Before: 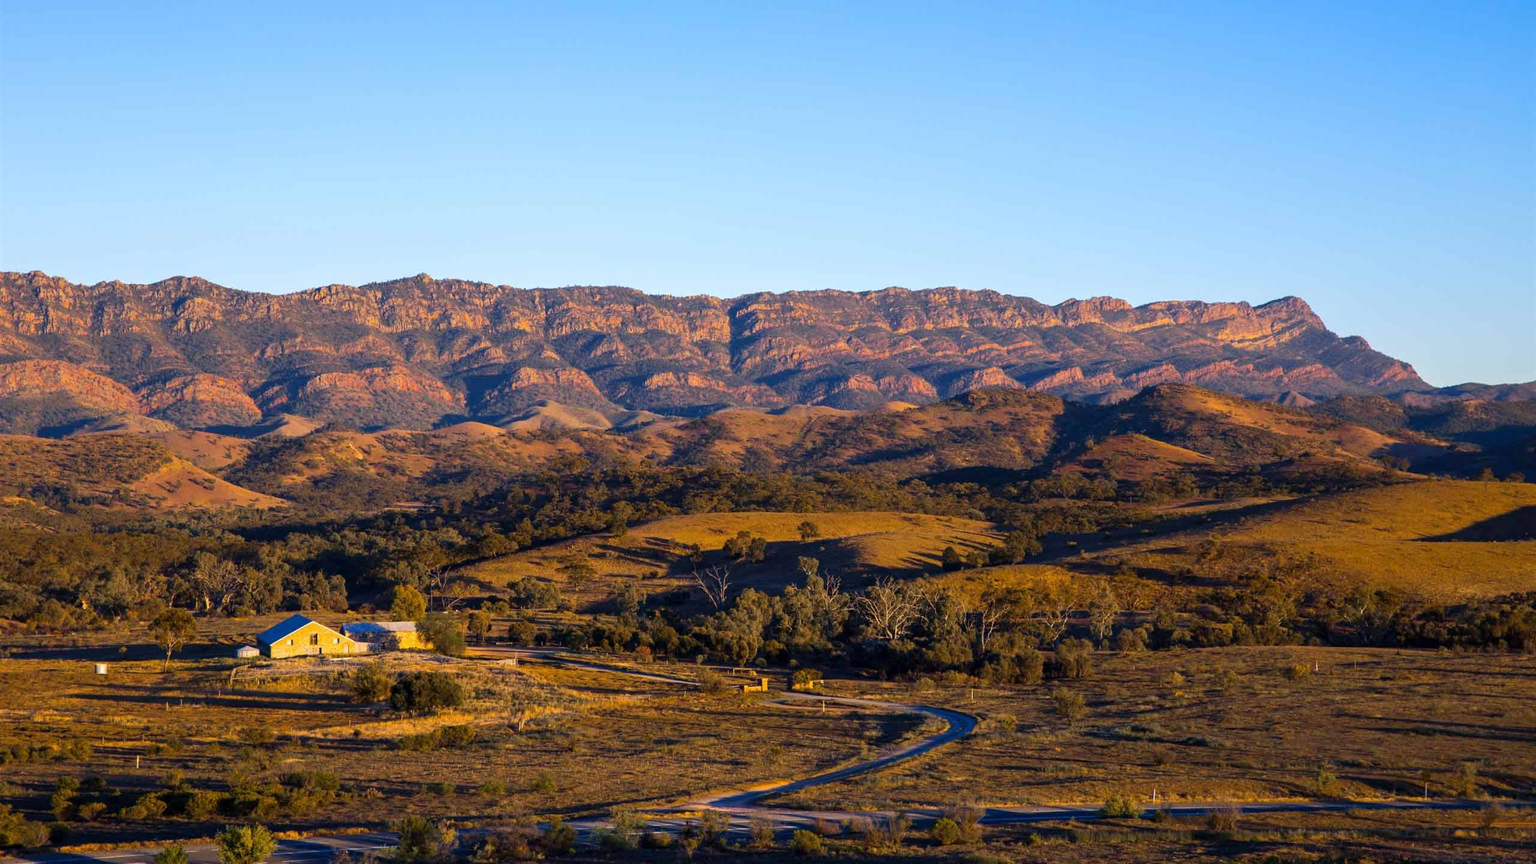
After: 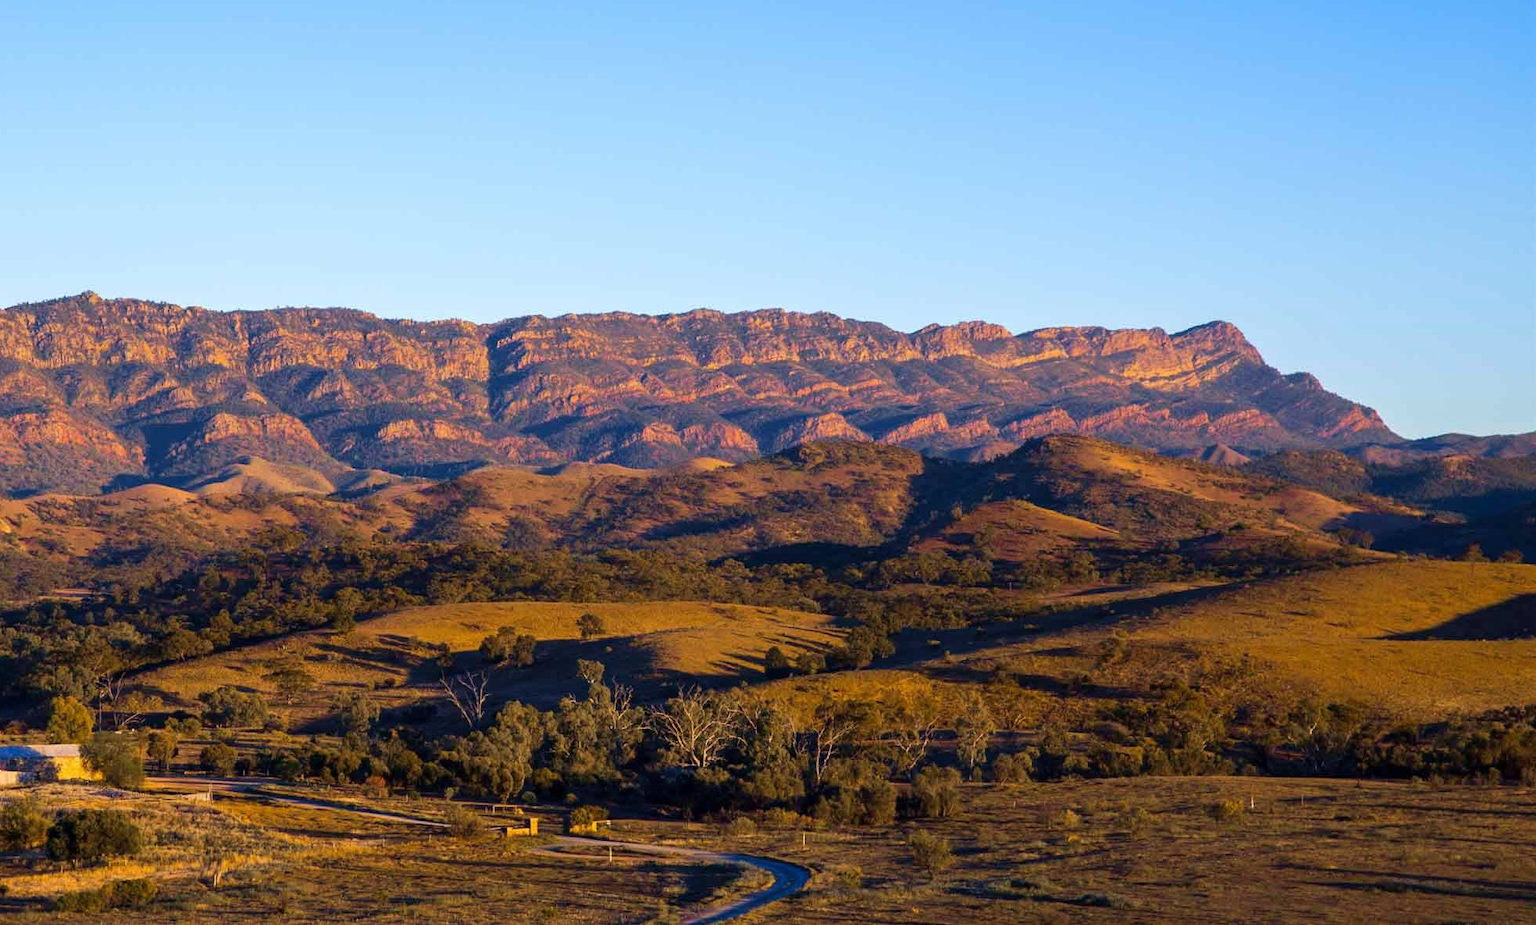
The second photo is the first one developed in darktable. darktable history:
velvia: on, module defaults
crop: left 23.095%, top 5.827%, bottom 11.854%
